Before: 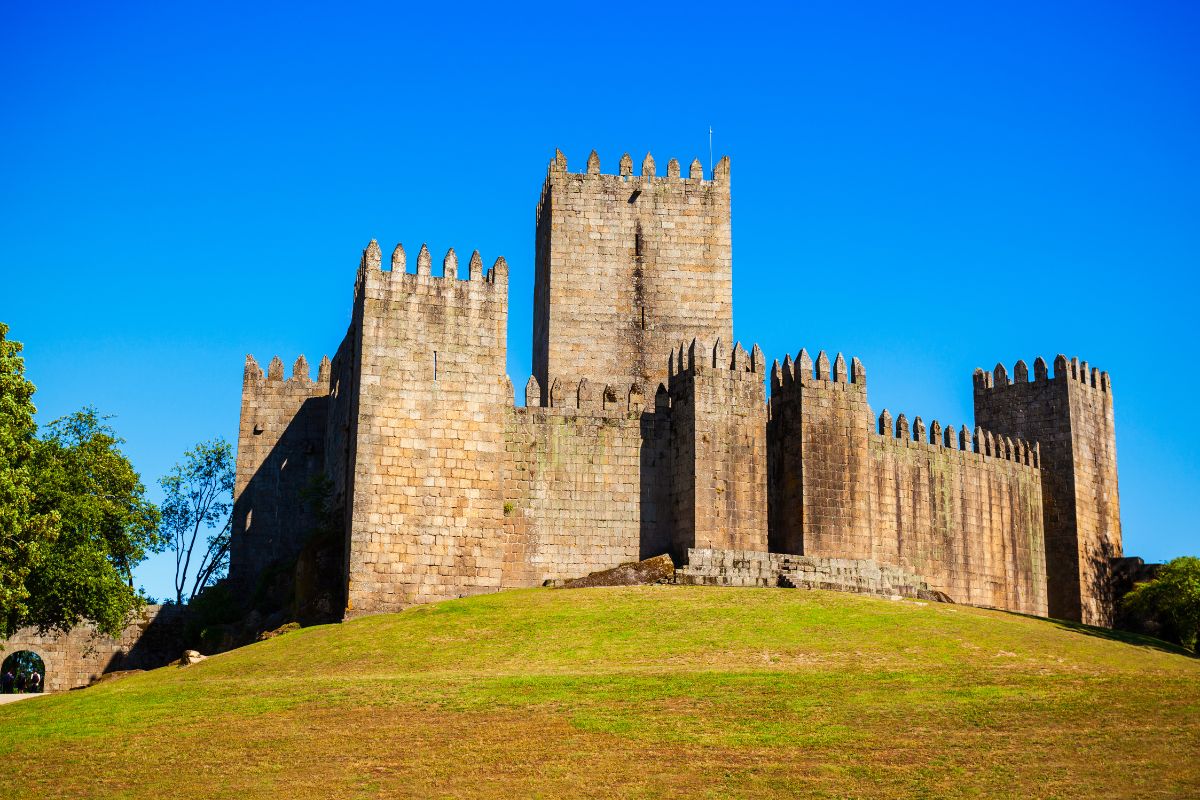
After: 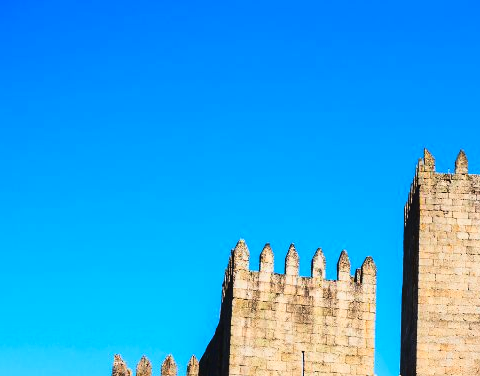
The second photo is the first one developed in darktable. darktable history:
crop and rotate: left 11.007%, top 0.046%, right 48.964%, bottom 52.853%
tone curve: curves: ch0 [(0, 0.031) (0.139, 0.084) (0.311, 0.278) (0.495, 0.544) (0.718, 0.816) (0.841, 0.909) (1, 0.967)]; ch1 [(0, 0) (0.272, 0.249) (0.388, 0.385) (0.479, 0.456) (0.495, 0.497) (0.538, 0.55) (0.578, 0.595) (0.707, 0.778) (1, 1)]; ch2 [(0, 0) (0.125, 0.089) (0.353, 0.329) (0.443, 0.408) (0.502, 0.495) (0.56, 0.553) (0.608, 0.631) (1, 1)], color space Lab, linked channels, preserve colors none
